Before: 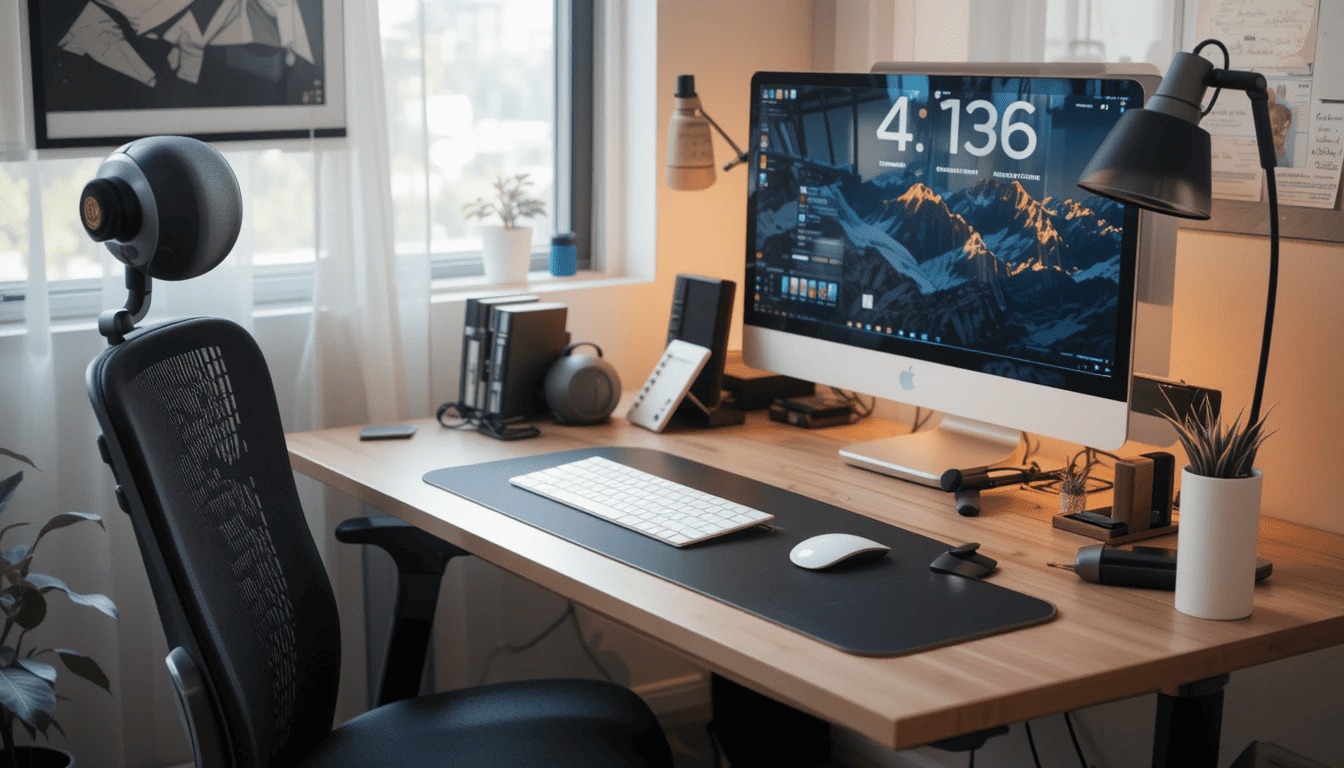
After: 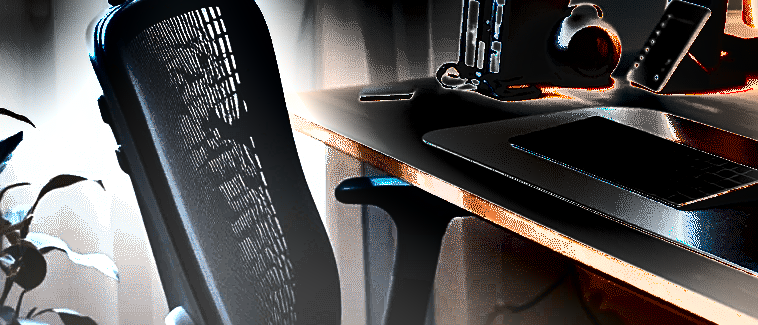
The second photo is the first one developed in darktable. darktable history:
shadows and highlights: shadows 24.21, highlights -77.39, soften with gaussian
sharpen: amount 0.5
crop: top 44.397%, right 43.599%, bottom 13.211%
tone curve: curves: ch0 [(0, 0) (0.55, 0.716) (0.841, 0.969)], color space Lab, independent channels, preserve colors none
color balance rgb: global offset › luminance 1.986%, perceptual saturation grading › global saturation 0.081%, perceptual brilliance grading › global brilliance 10.302%, perceptual brilliance grading › shadows 15.441%, global vibrance 22.277%
exposure: black level correction 0, exposure 1.674 EV, compensate highlight preservation false
tone equalizer: -8 EV -0.734 EV, -7 EV -0.696 EV, -6 EV -0.602 EV, -5 EV -0.404 EV, -3 EV 0.386 EV, -2 EV 0.6 EV, -1 EV 0.696 EV, +0 EV 0.755 EV, edges refinement/feathering 500, mask exposure compensation -1.24 EV, preserve details no
base curve: curves: ch0 [(0, 0) (0.74, 0.67) (1, 1)], preserve colors average RGB
